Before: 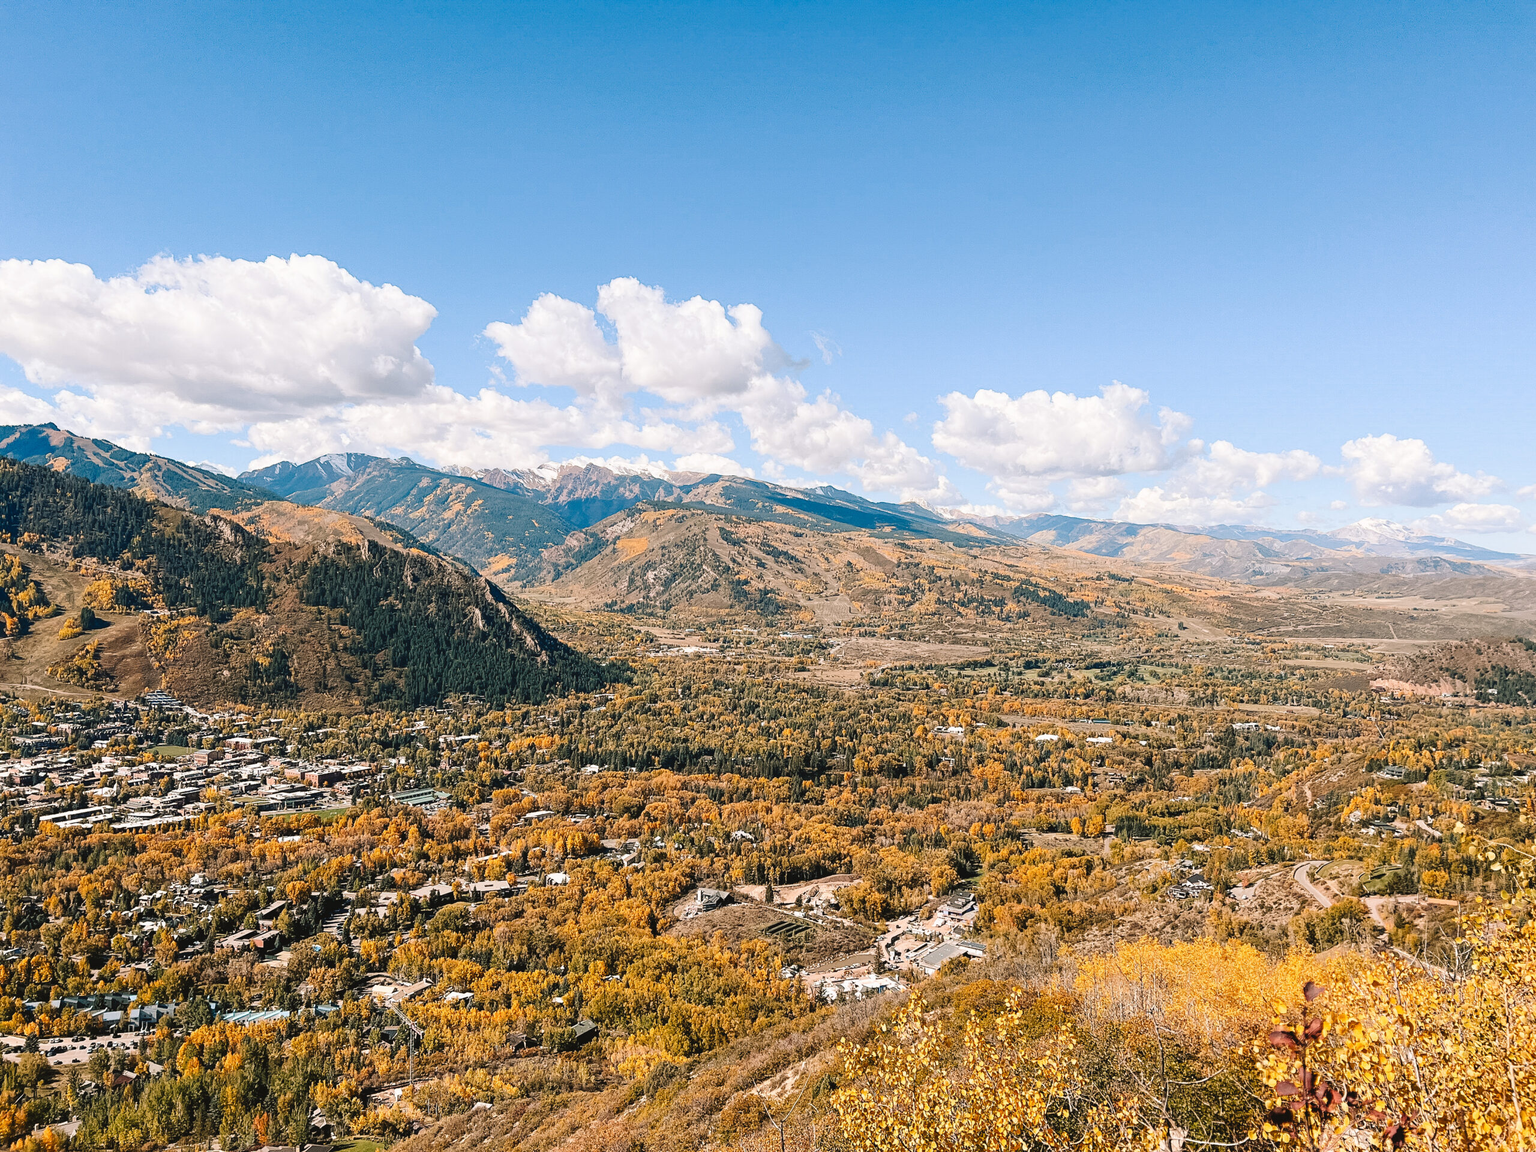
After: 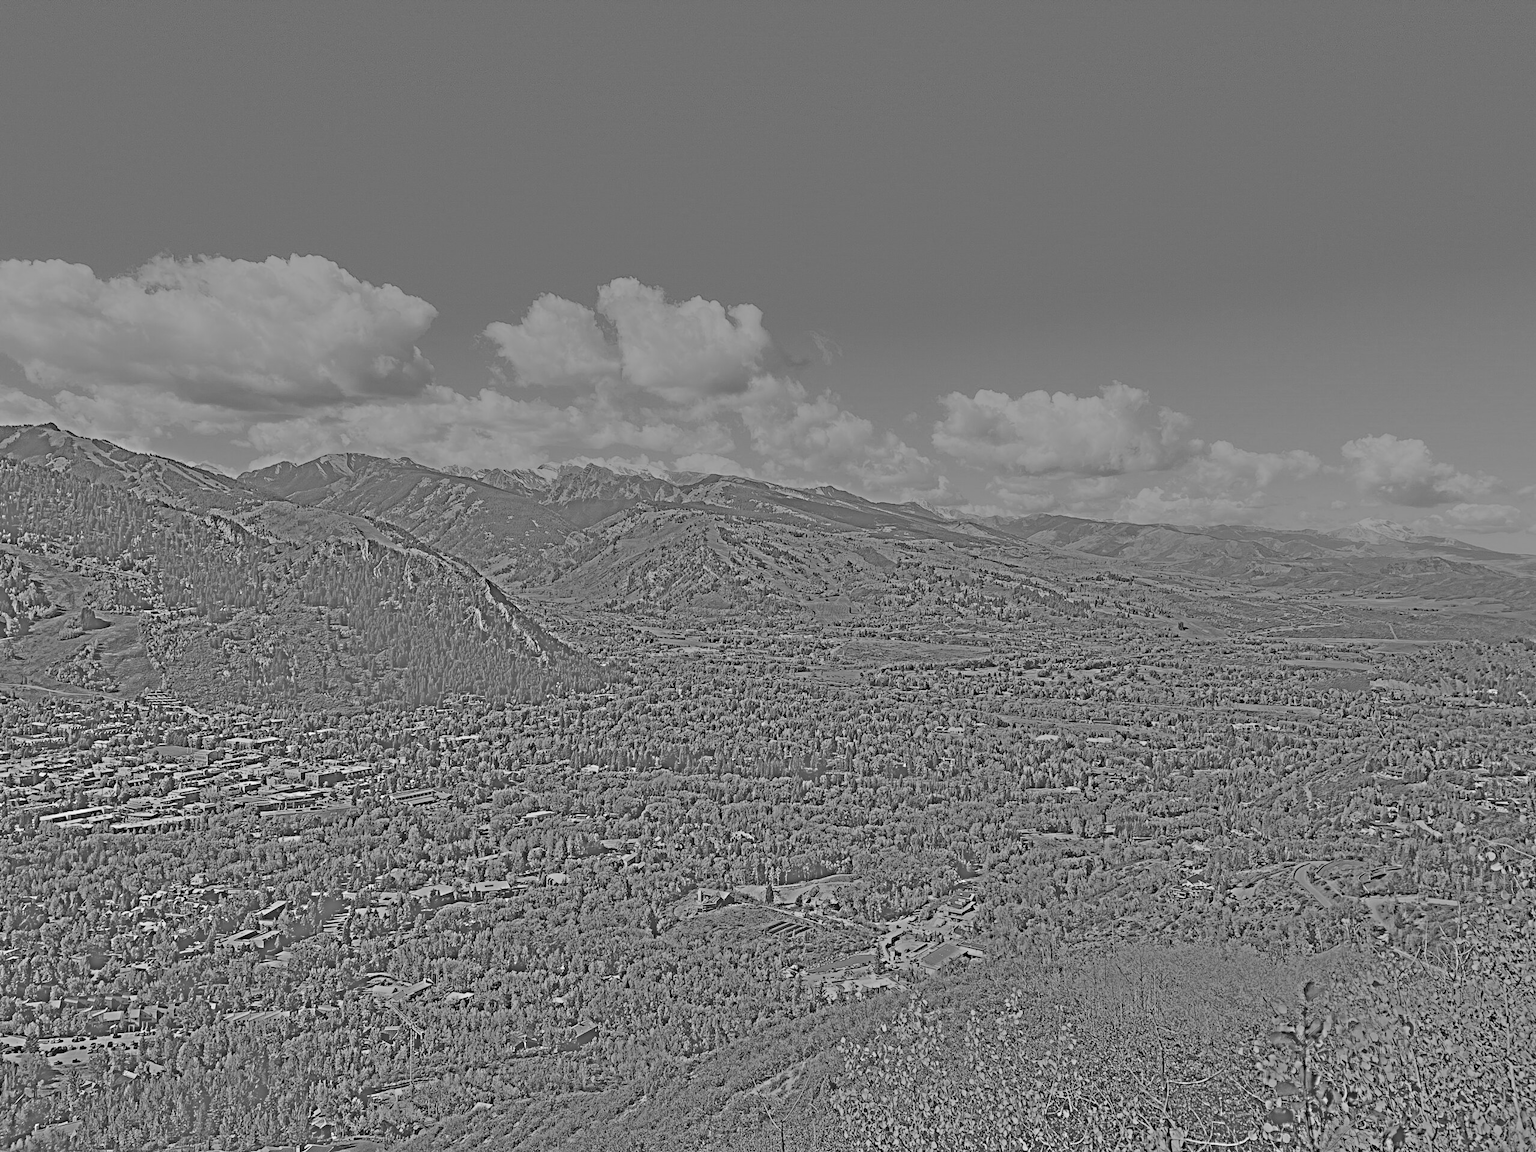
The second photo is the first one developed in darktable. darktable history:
exposure: black level correction 0, exposure 0.953 EV, compensate exposure bias true, compensate highlight preservation false
highpass: sharpness 25.84%, contrast boost 14.94%
rgb levels: levels [[0.034, 0.472, 0.904], [0, 0.5, 1], [0, 0.5, 1]]
